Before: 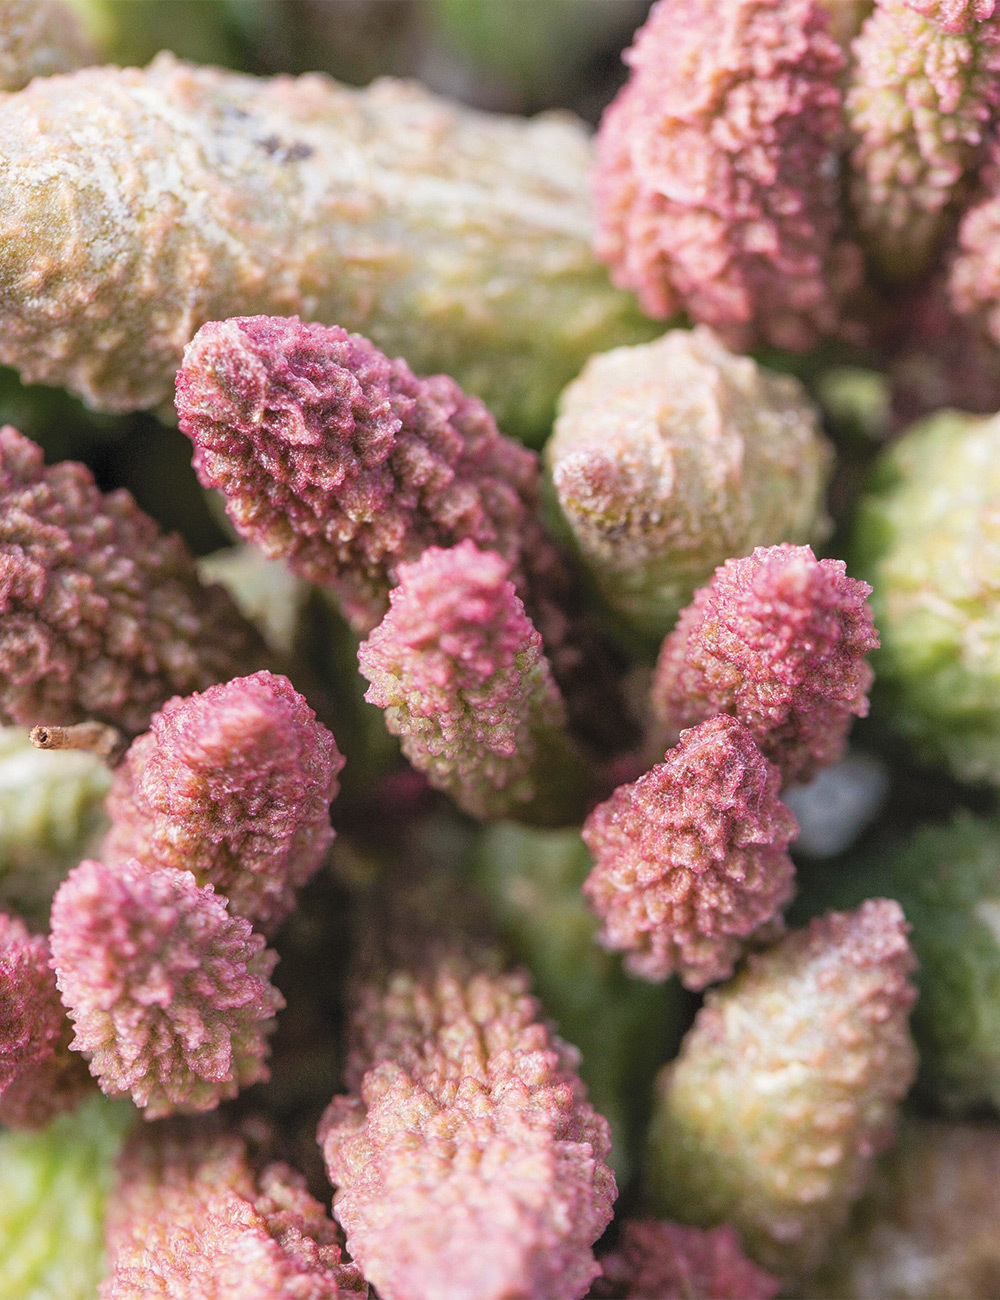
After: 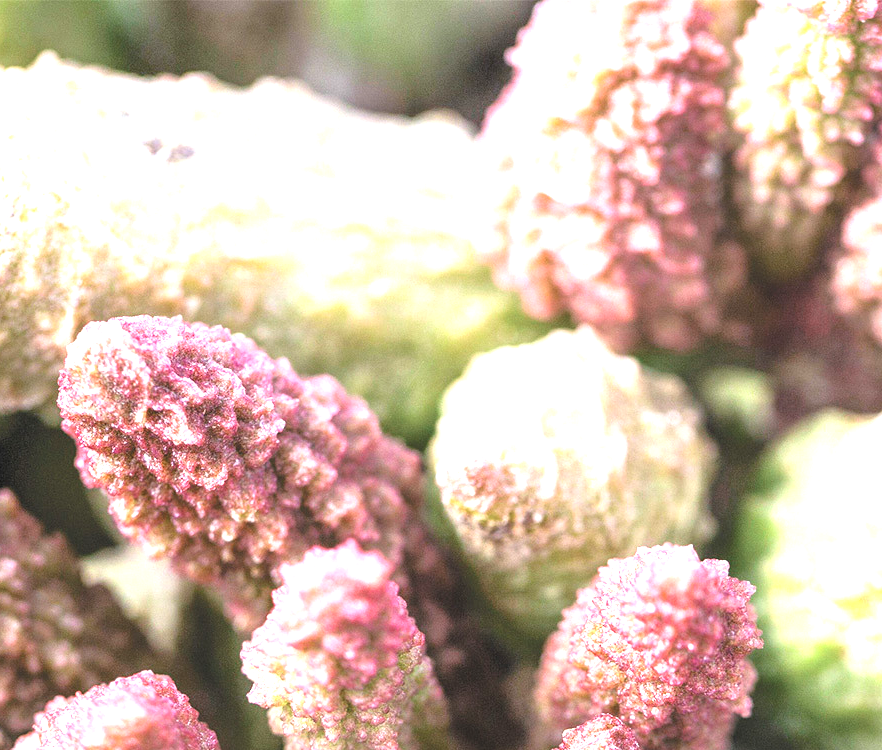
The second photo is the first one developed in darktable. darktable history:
crop and rotate: left 11.724%, bottom 42.243%
color zones: curves: ch1 [(0.113, 0.438) (0.75, 0.5)]; ch2 [(0.12, 0.526) (0.75, 0.5)]
exposure: black level correction 0, exposure 1.282 EV, compensate exposure bias true, compensate highlight preservation false
